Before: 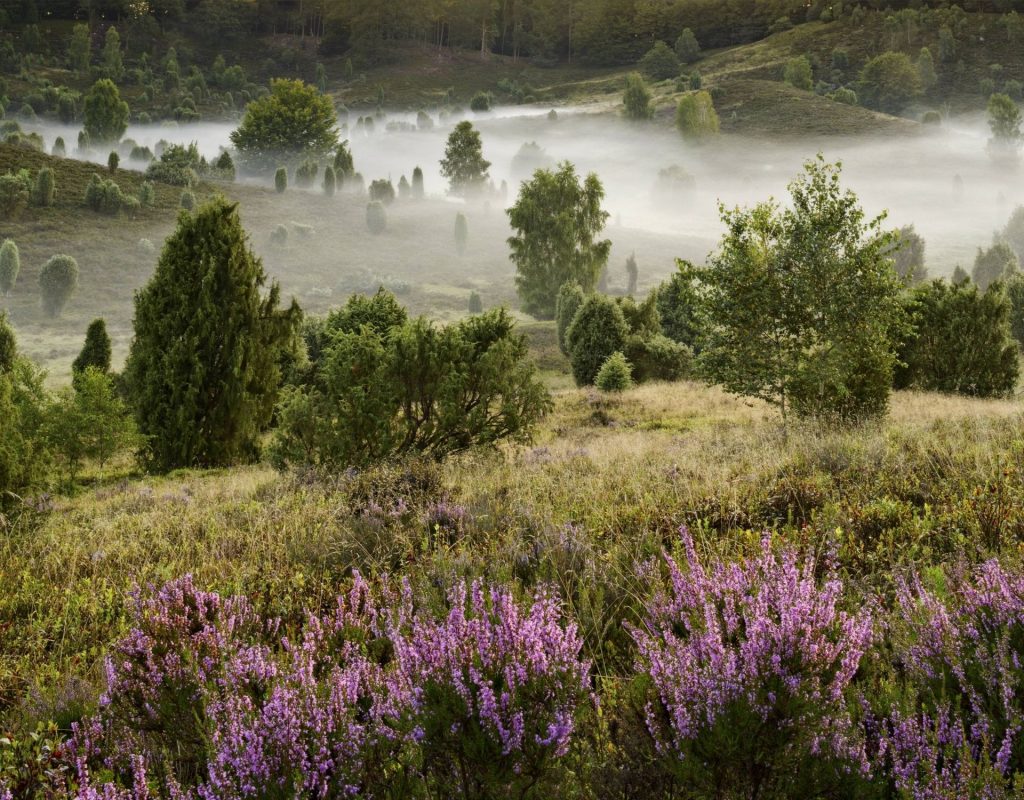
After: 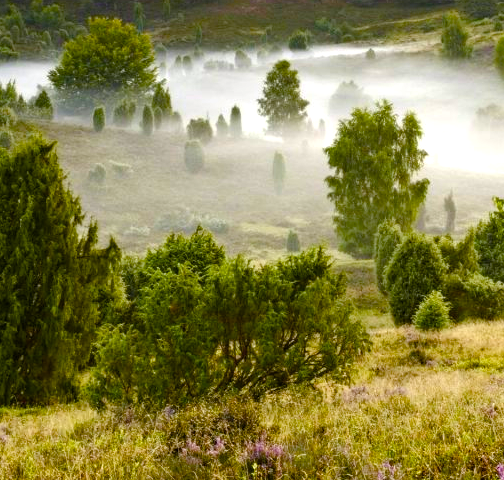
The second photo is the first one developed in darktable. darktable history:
white balance: emerald 1
exposure: exposure 0.375 EV, compensate highlight preservation false
crop: left 17.835%, top 7.675%, right 32.881%, bottom 32.213%
haze removal: compatibility mode true, adaptive false
color balance rgb: perceptual saturation grading › global saturation 20%, perceptual saturation grading › highlights -25%, perceptual saturation grading › shadows 50.52%, global vibrance 40.24%
